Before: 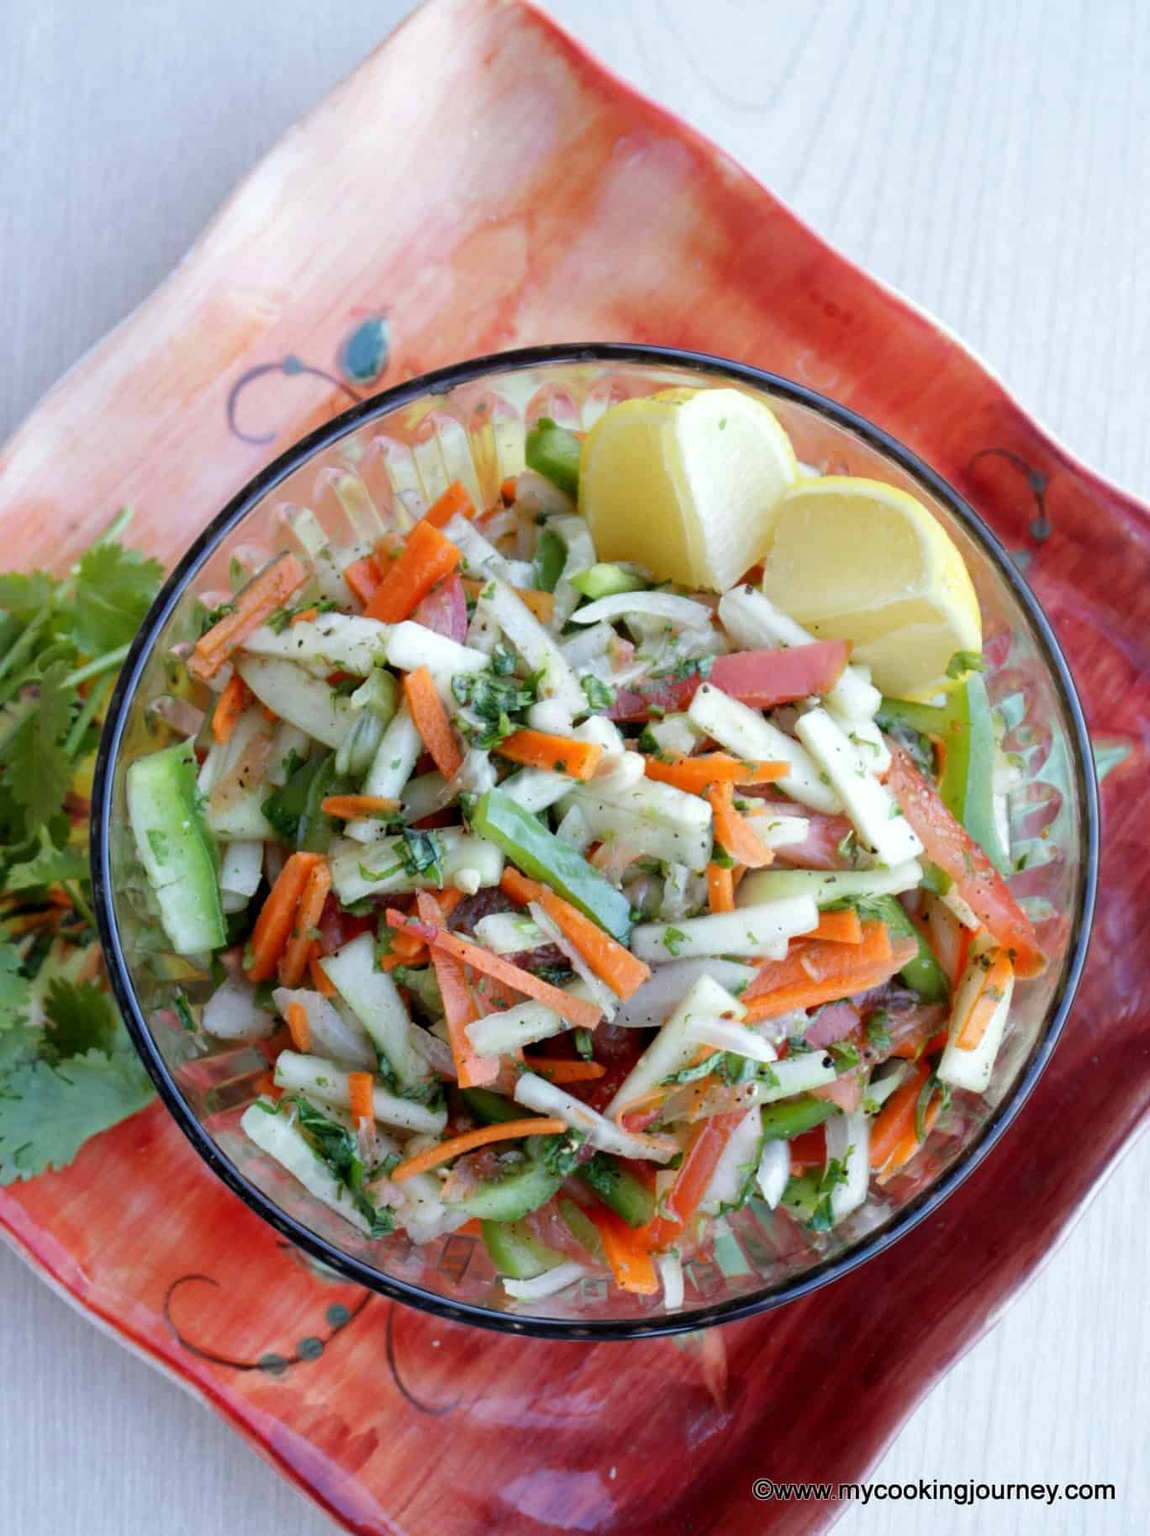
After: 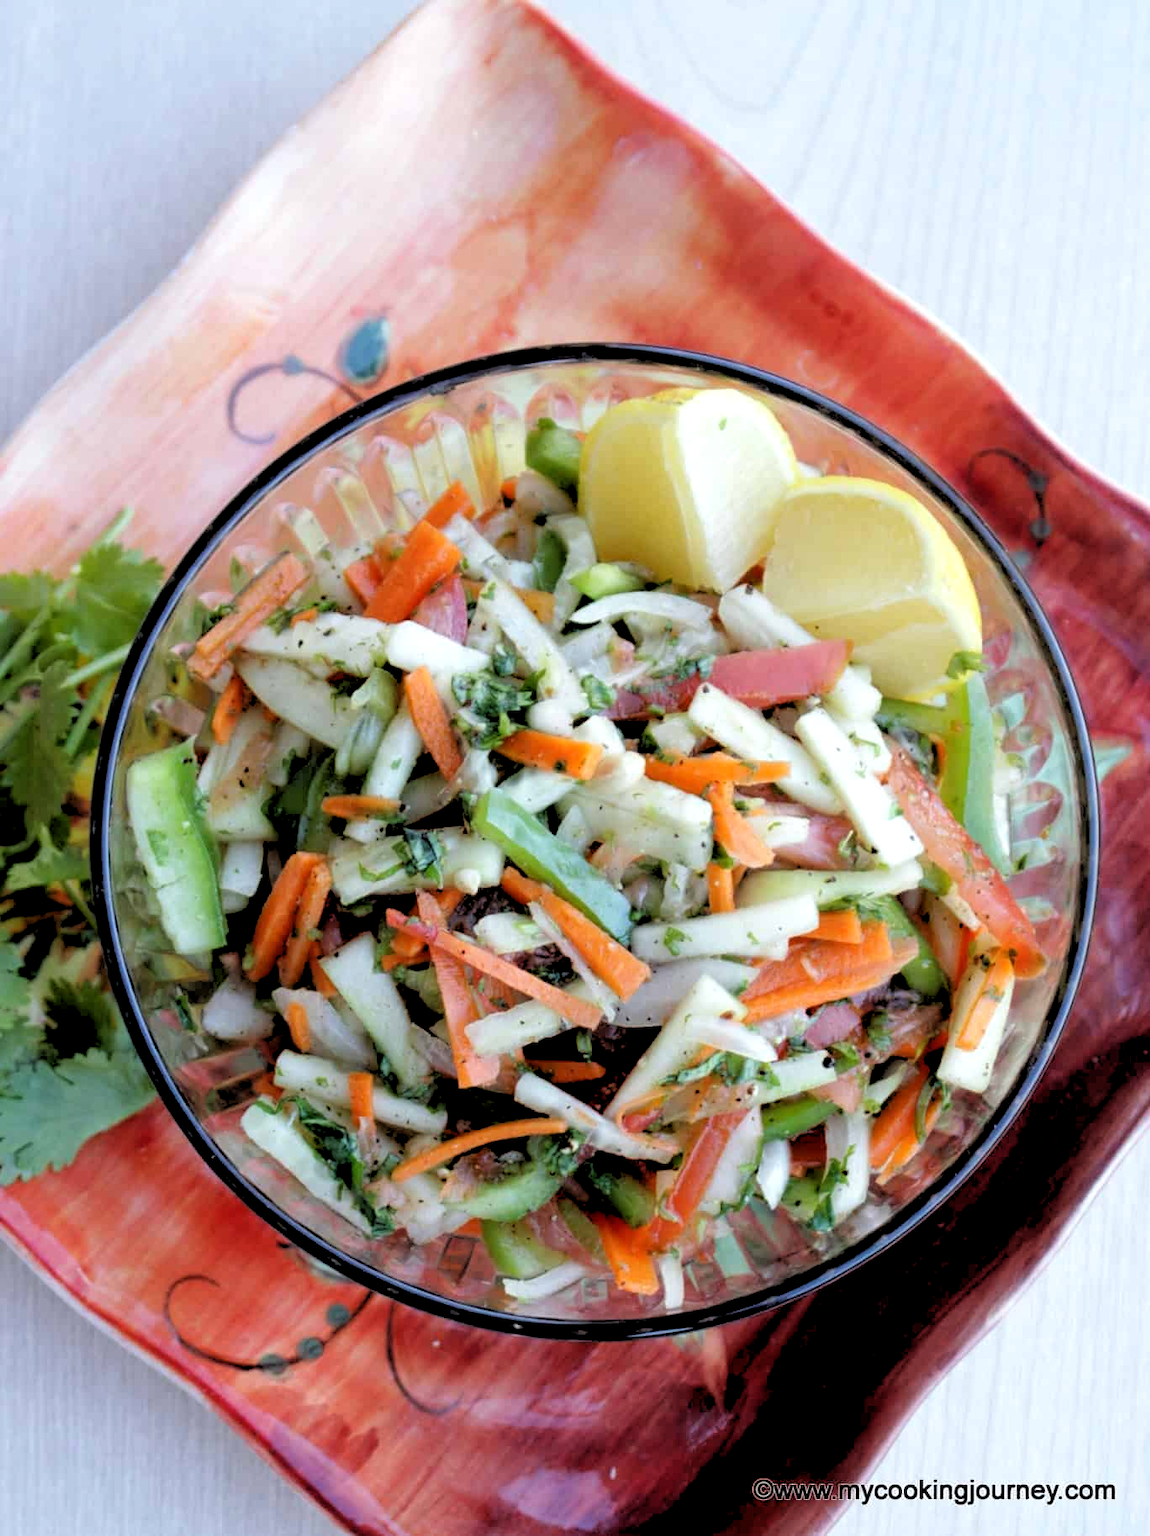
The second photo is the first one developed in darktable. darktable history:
white balance: emerald 1
rgb levels: levels [[0.029, 0.461, 0.922], [0, 0.5, 1], [0, 0.5, 1]]
